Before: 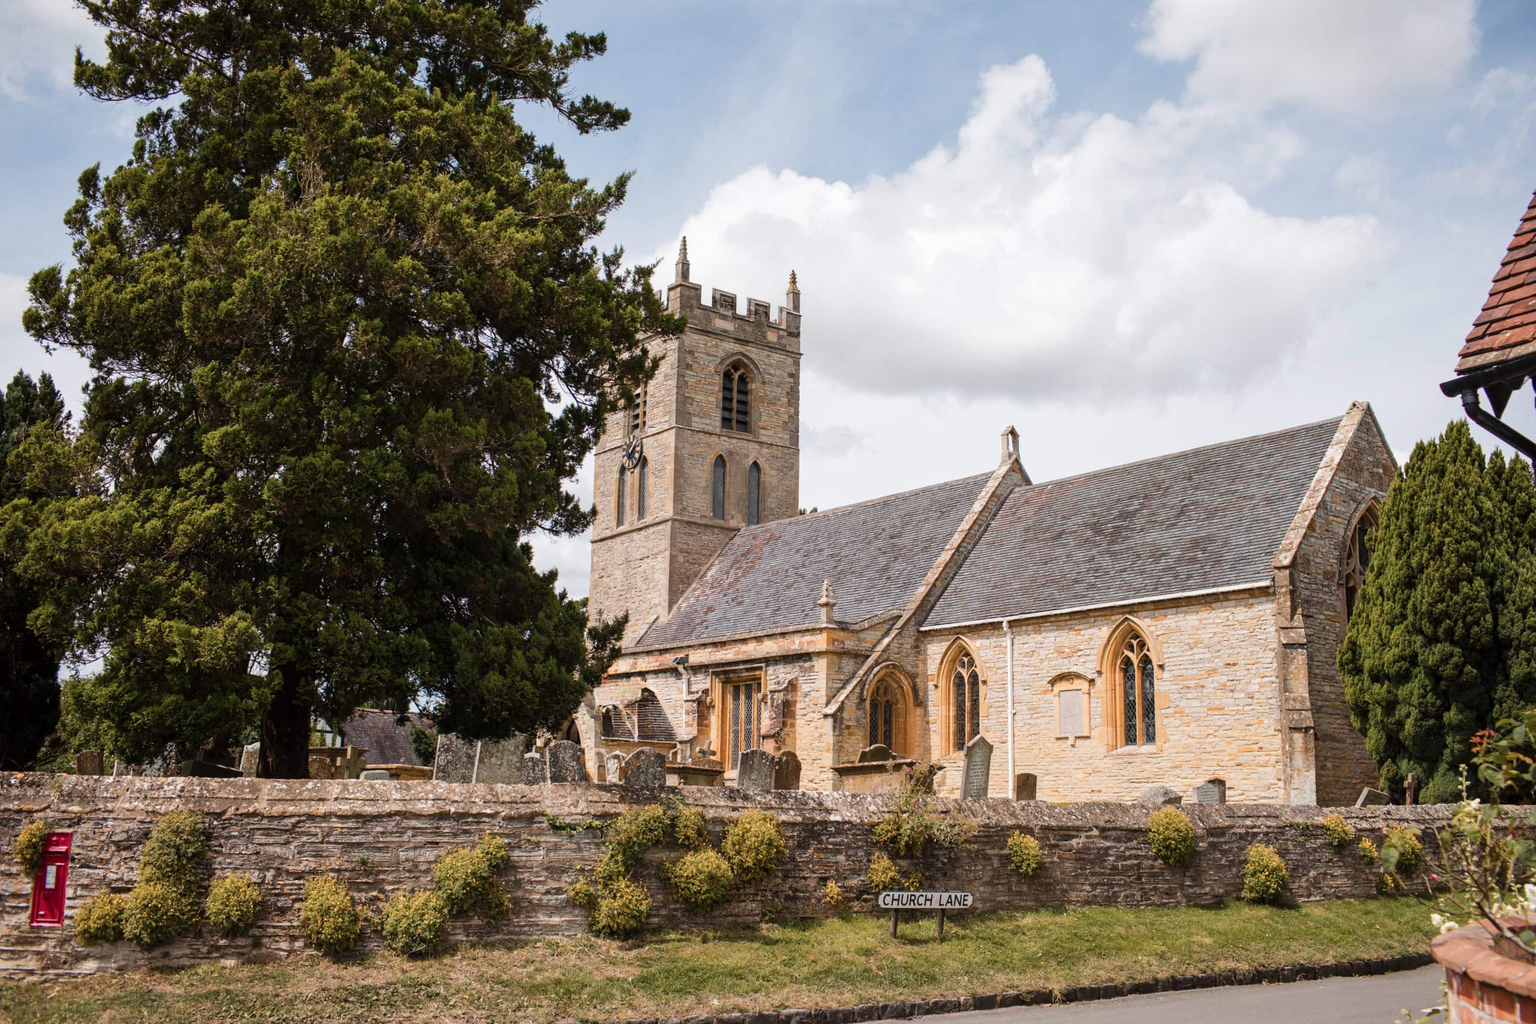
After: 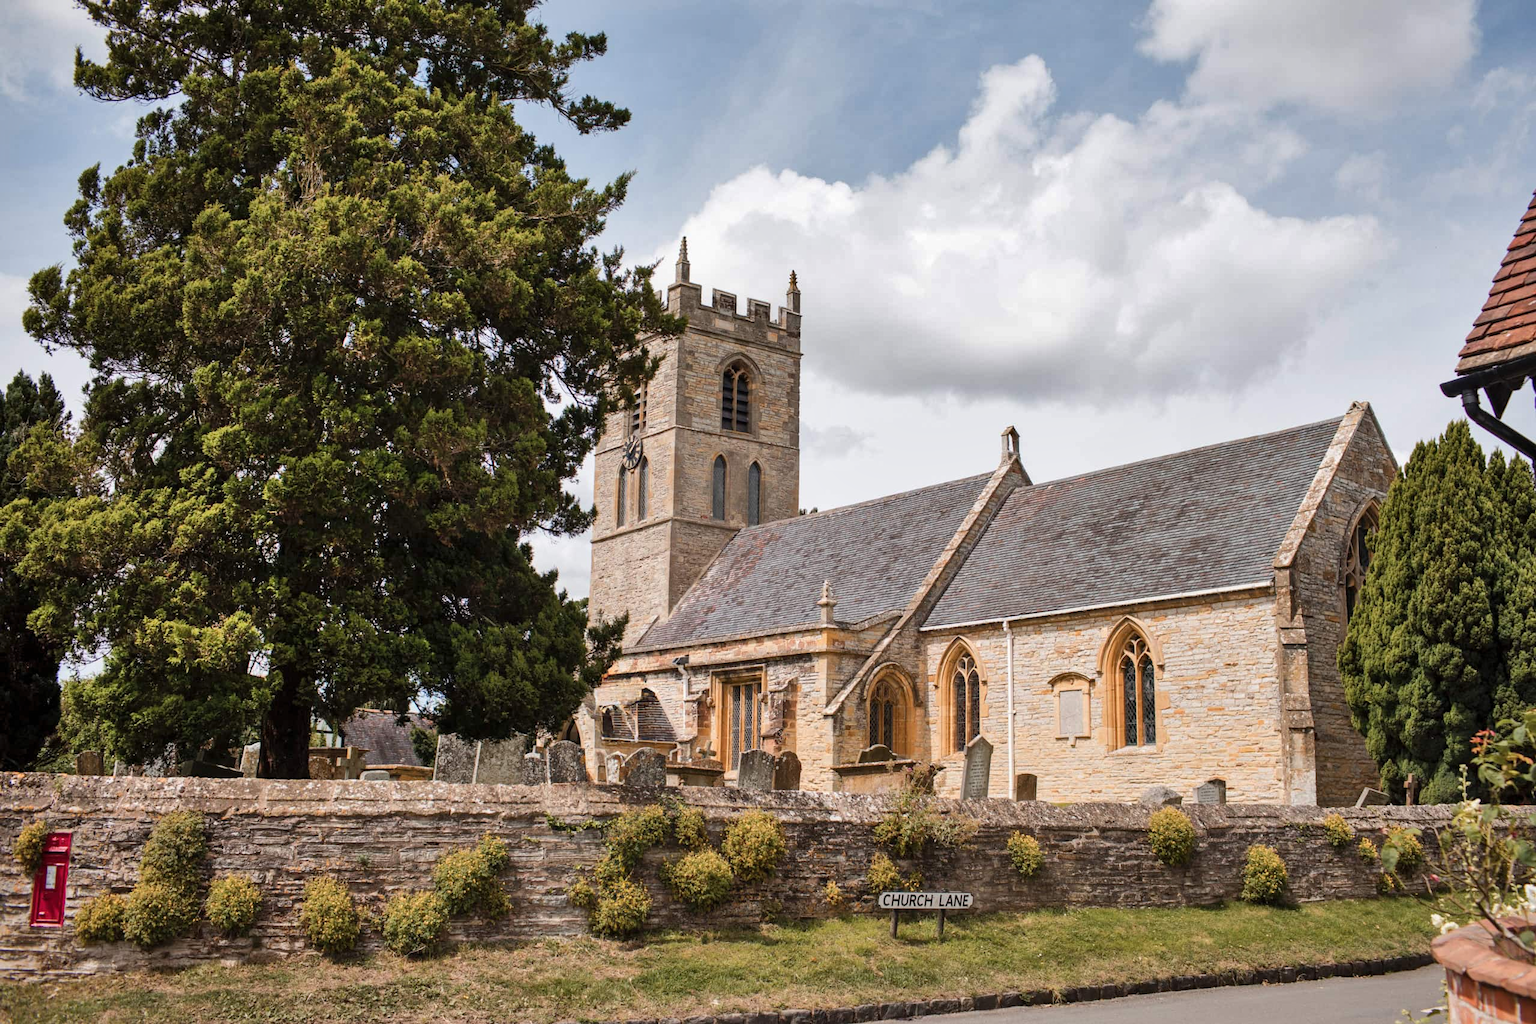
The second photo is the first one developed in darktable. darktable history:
shadows and highlights: low approximation 0.01, soften with gaussian
